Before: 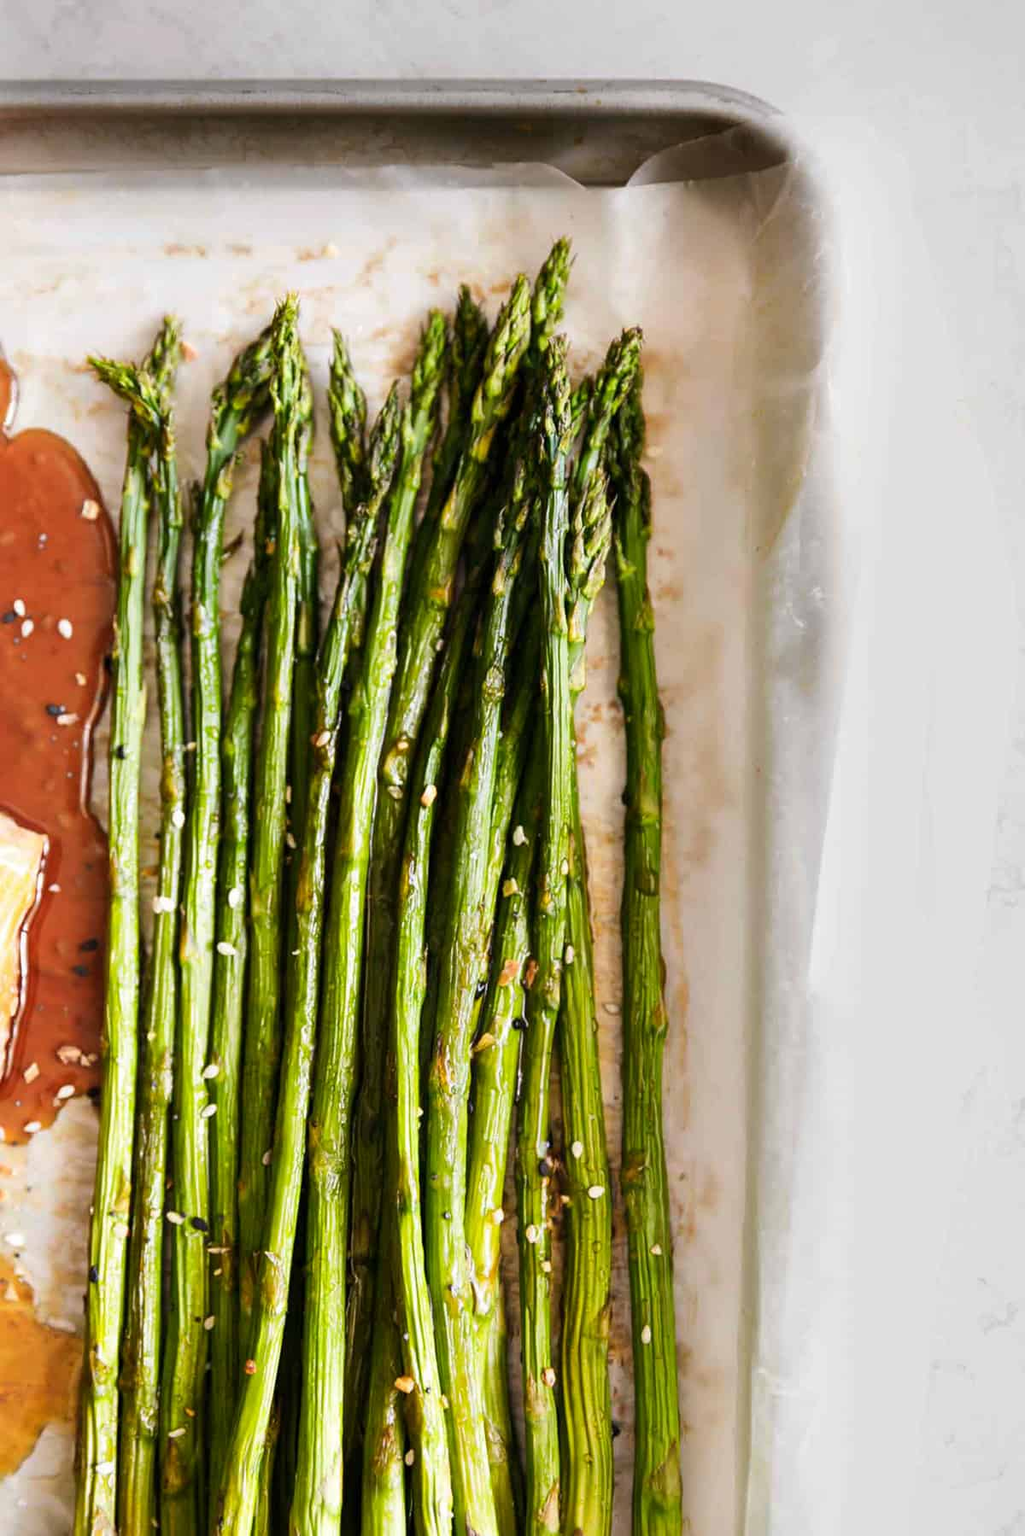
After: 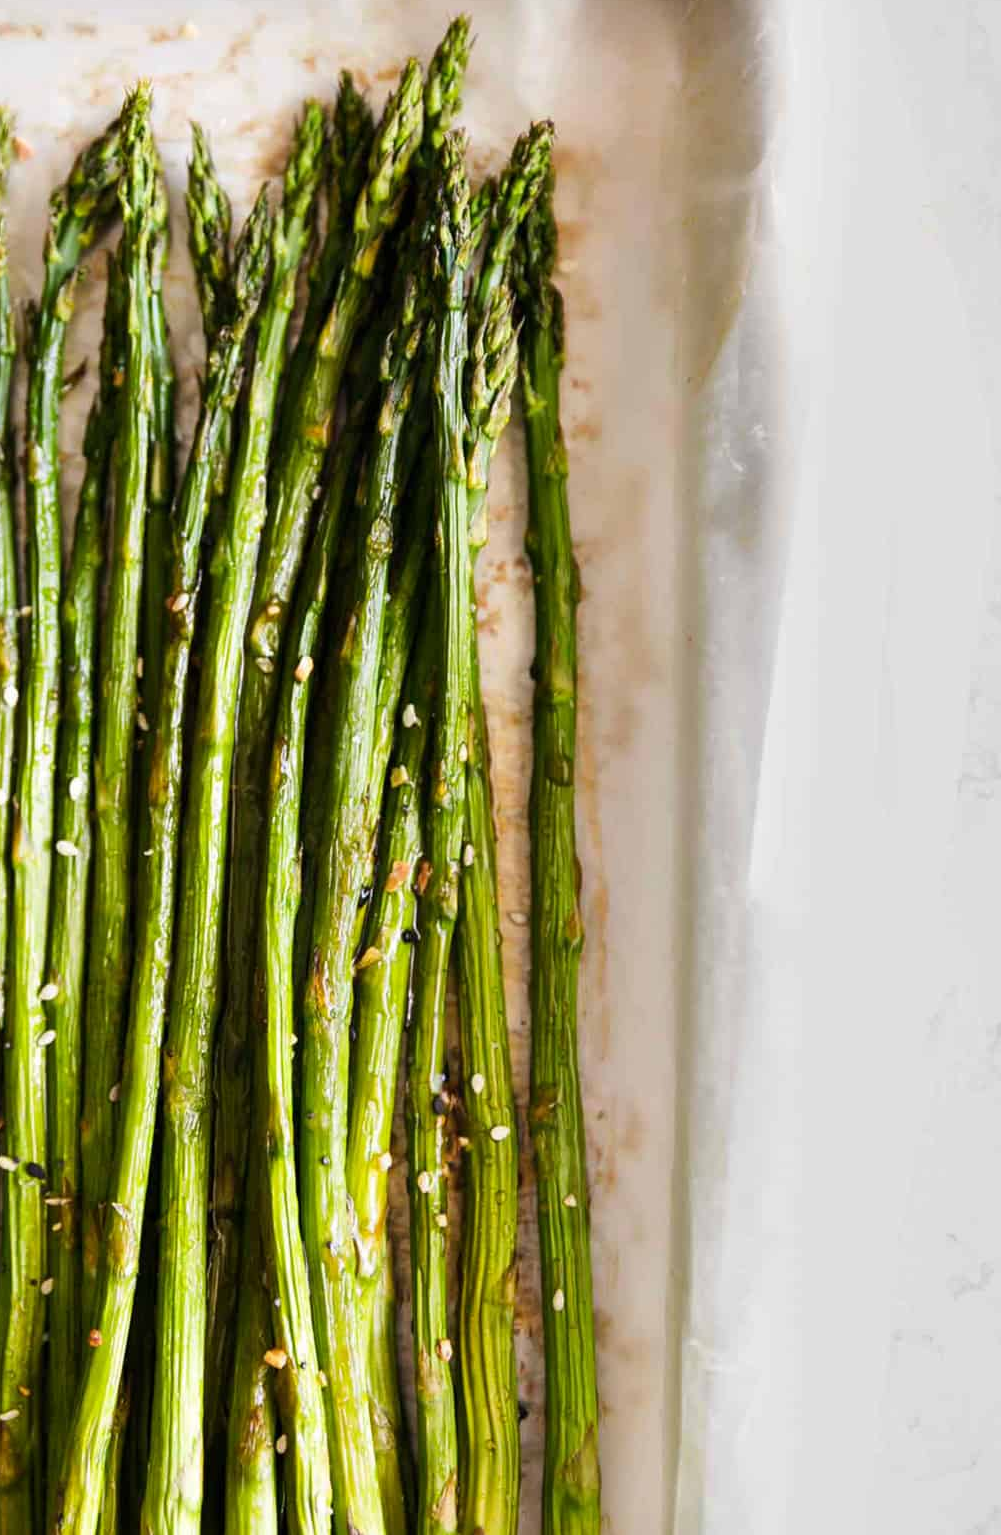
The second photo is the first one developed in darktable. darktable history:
crop: left 16.537%, top 14.643%
